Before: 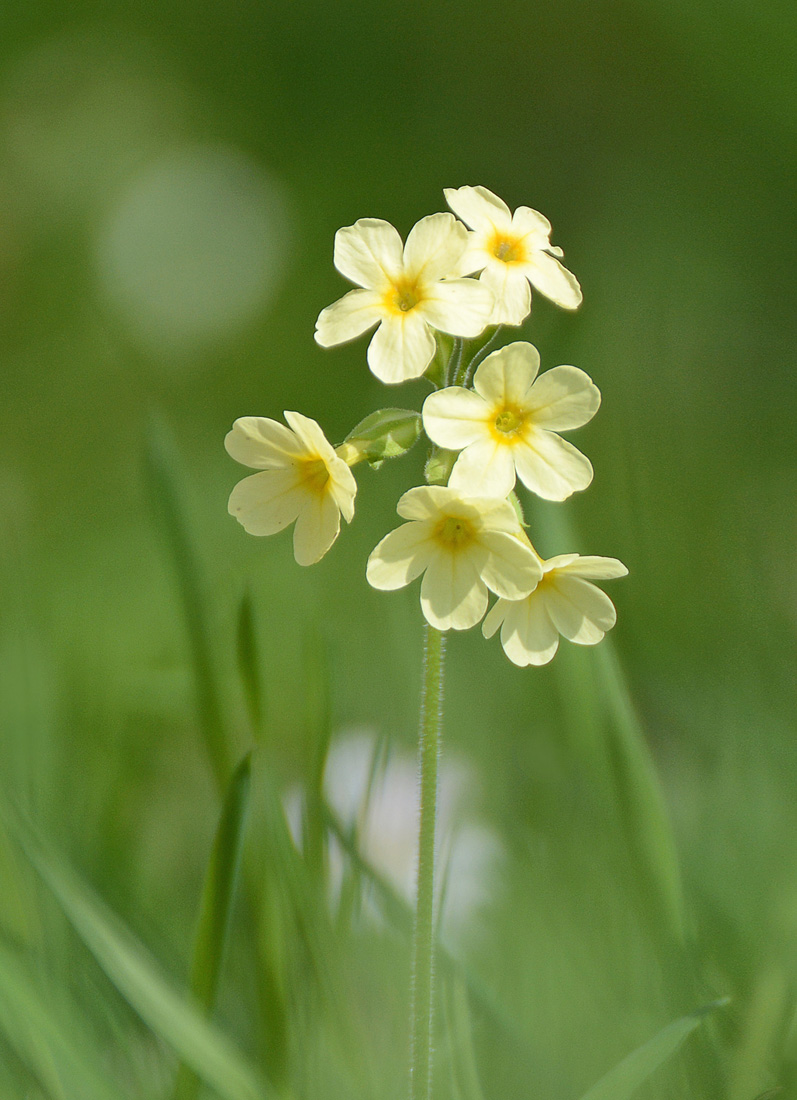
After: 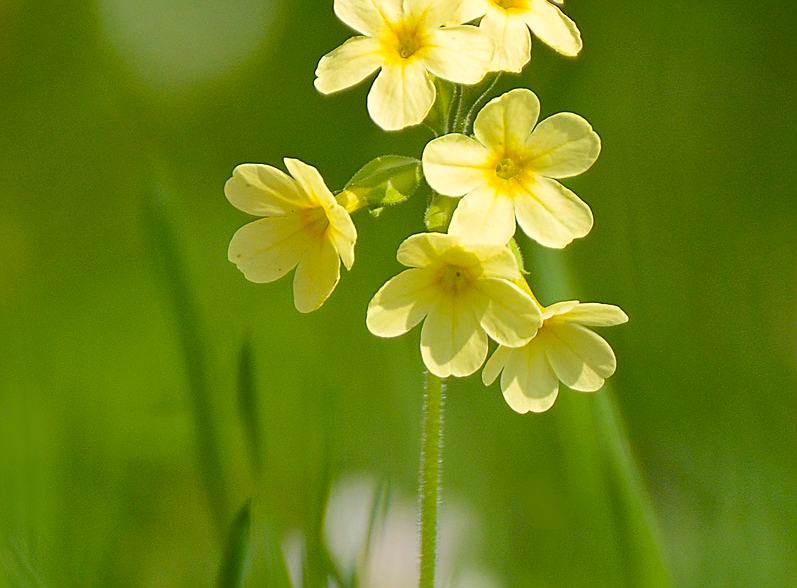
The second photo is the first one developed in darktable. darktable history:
rotate and perspective: crop left 0, crop top 0
sharpen: on, module defaults
crop and rotate: top 23.043%, bottom 23.437%
white balance: red 1.045, blue 0.932
color balance rgb: perceptual saturation grading › global saturation 25%, global vibrance 20%
